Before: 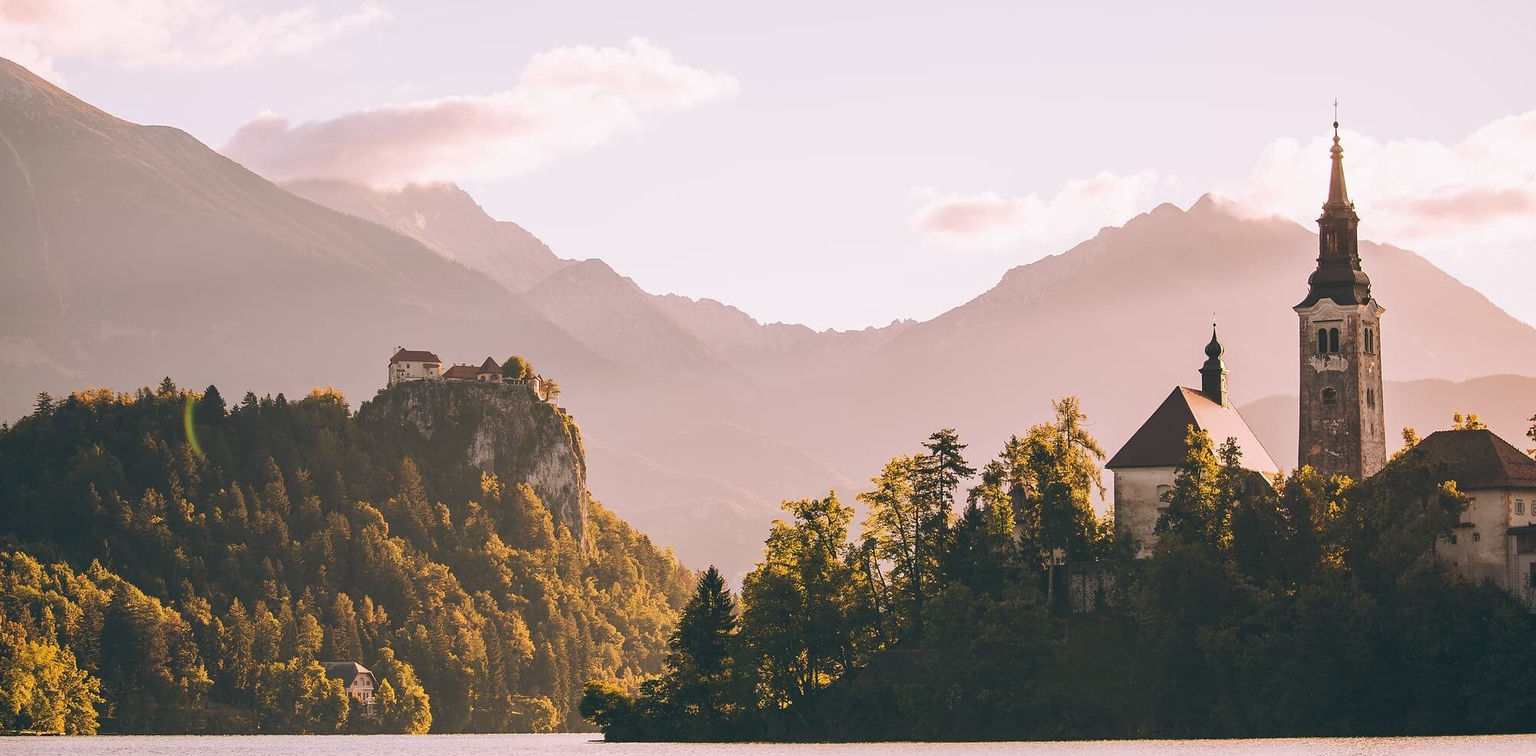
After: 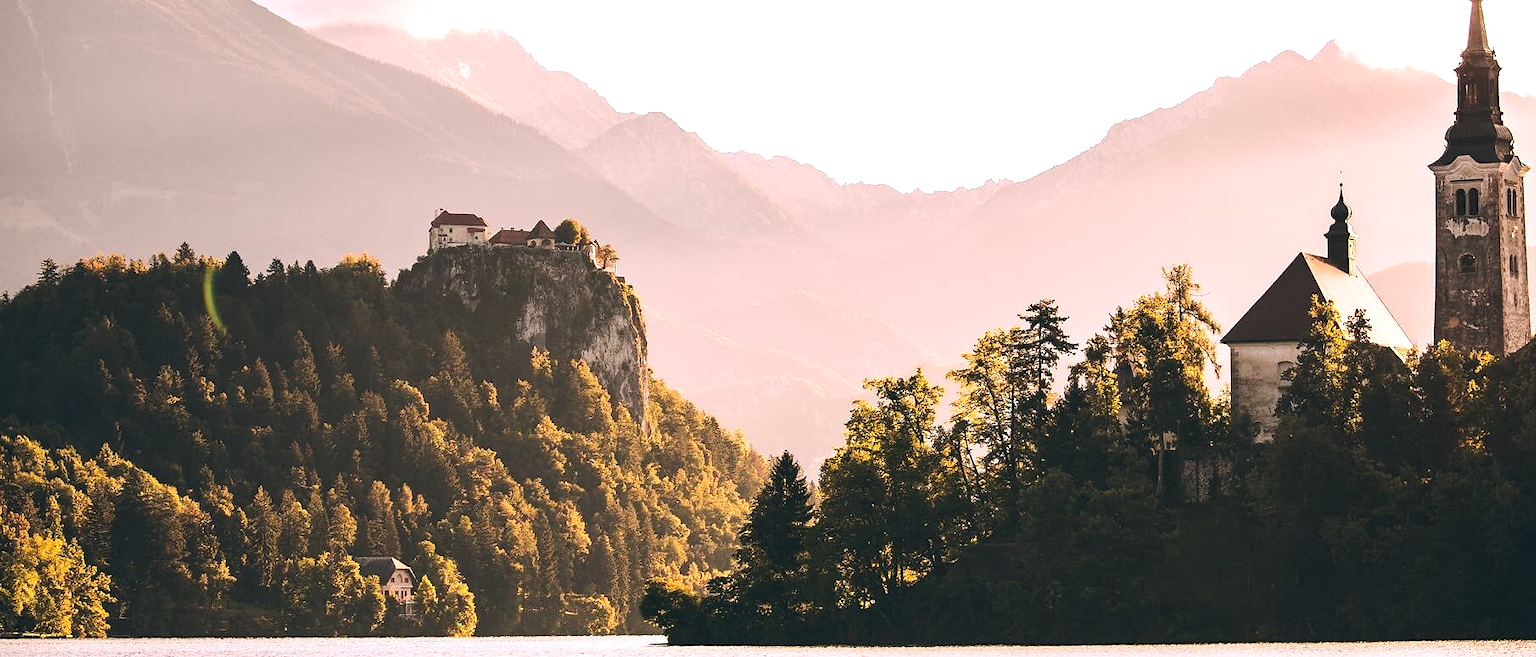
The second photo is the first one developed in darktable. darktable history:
crop: top 20.916%, right 9.437%, bottom 0.316%
tone equalizer: -8 EV -0.75 EV, -7 EV -0.7 EV, -6 EV -0.6 EV, -5 EV -0.4 EV, -3 EV 0.4 EV, -2 EV 0.6 EV, -1 EV 0.7 EV, +0 EV 0.75 EV, edges refinement/feathering 500, mask exposure compensation -1.57 EV, preserve details no
